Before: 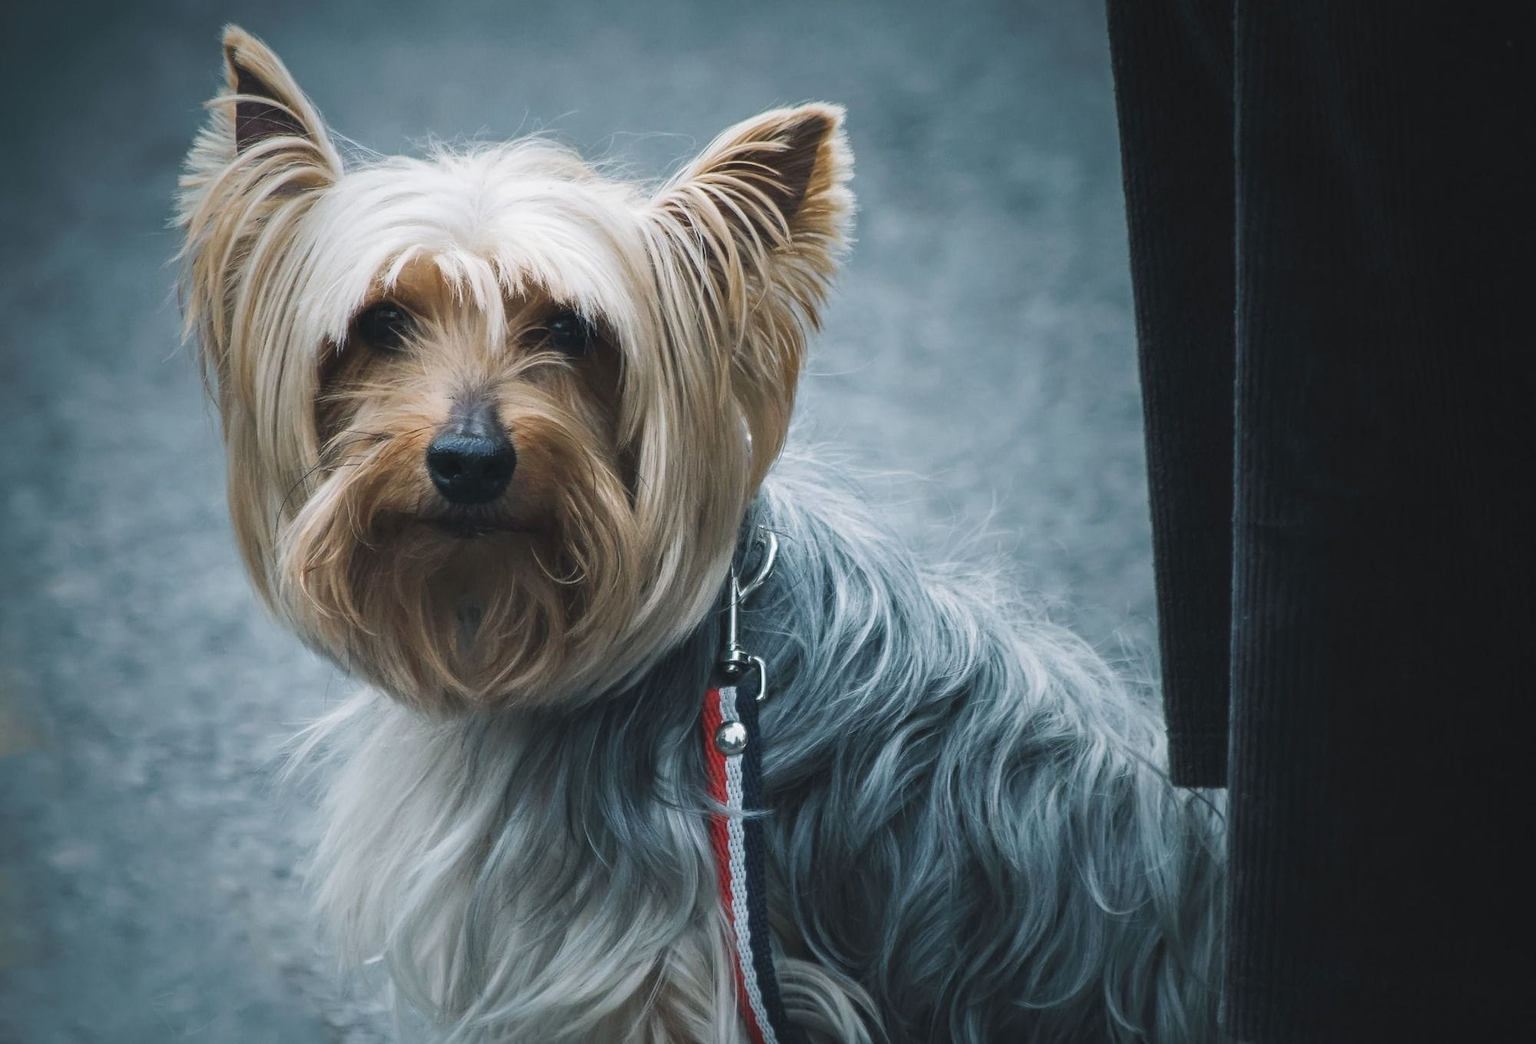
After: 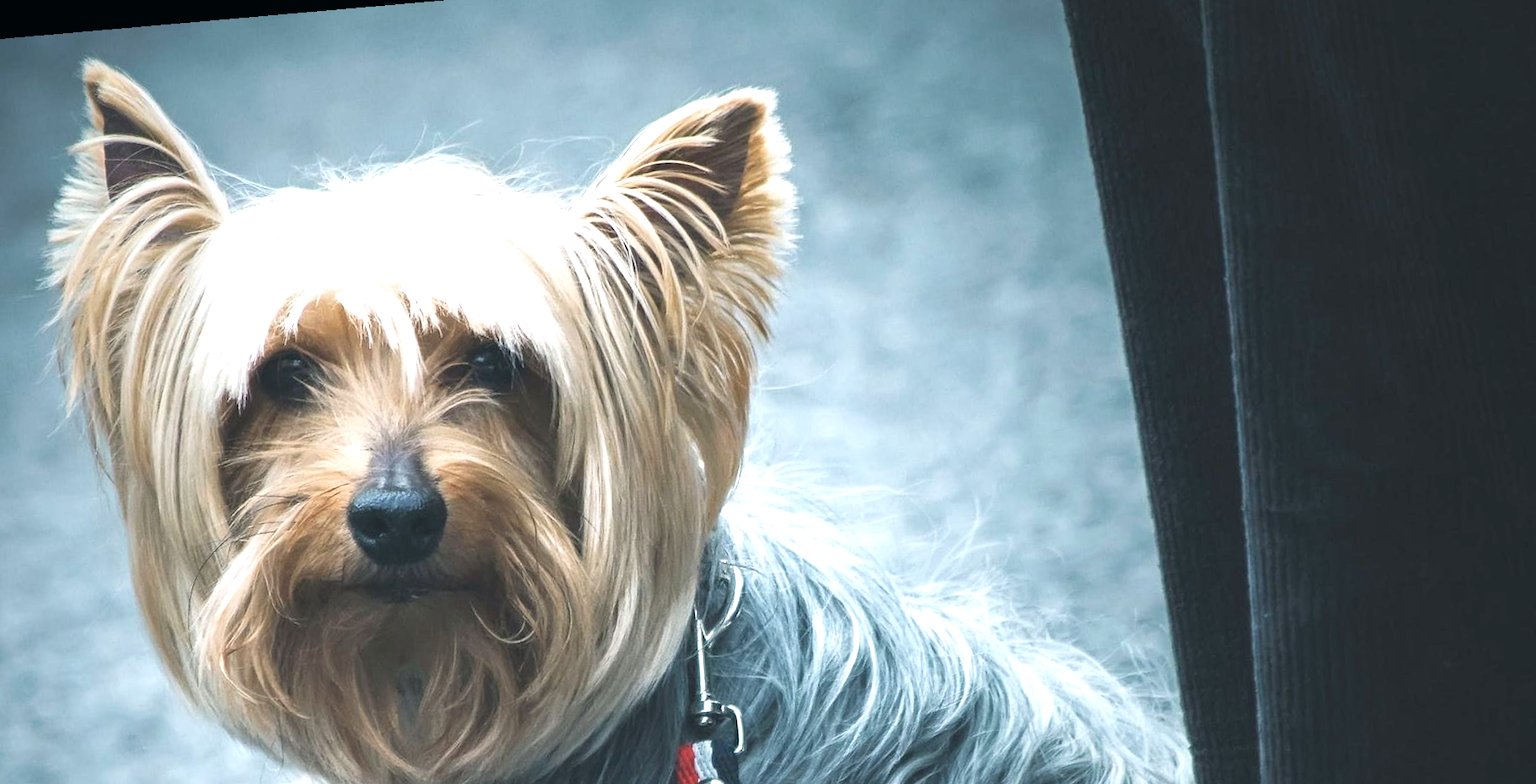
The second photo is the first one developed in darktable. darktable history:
color balance: mode lift, gamma, gain (sRGB), lift [1, 1, 1.022, 1.026]
exposure: exposure 1 EV, compensate highlight preservation false
rotate and perspective: rotation -4.98°, automatic cropping off
crop and rotate: left 9.345%, top 7.22%, right 4.982%, bottom 32.331%
shadows and highlights: radius 334.93, shadows 63.48, highlights 6.06, compress 87.7%, highlights color adjustment 39.73%, soften with gaussian
